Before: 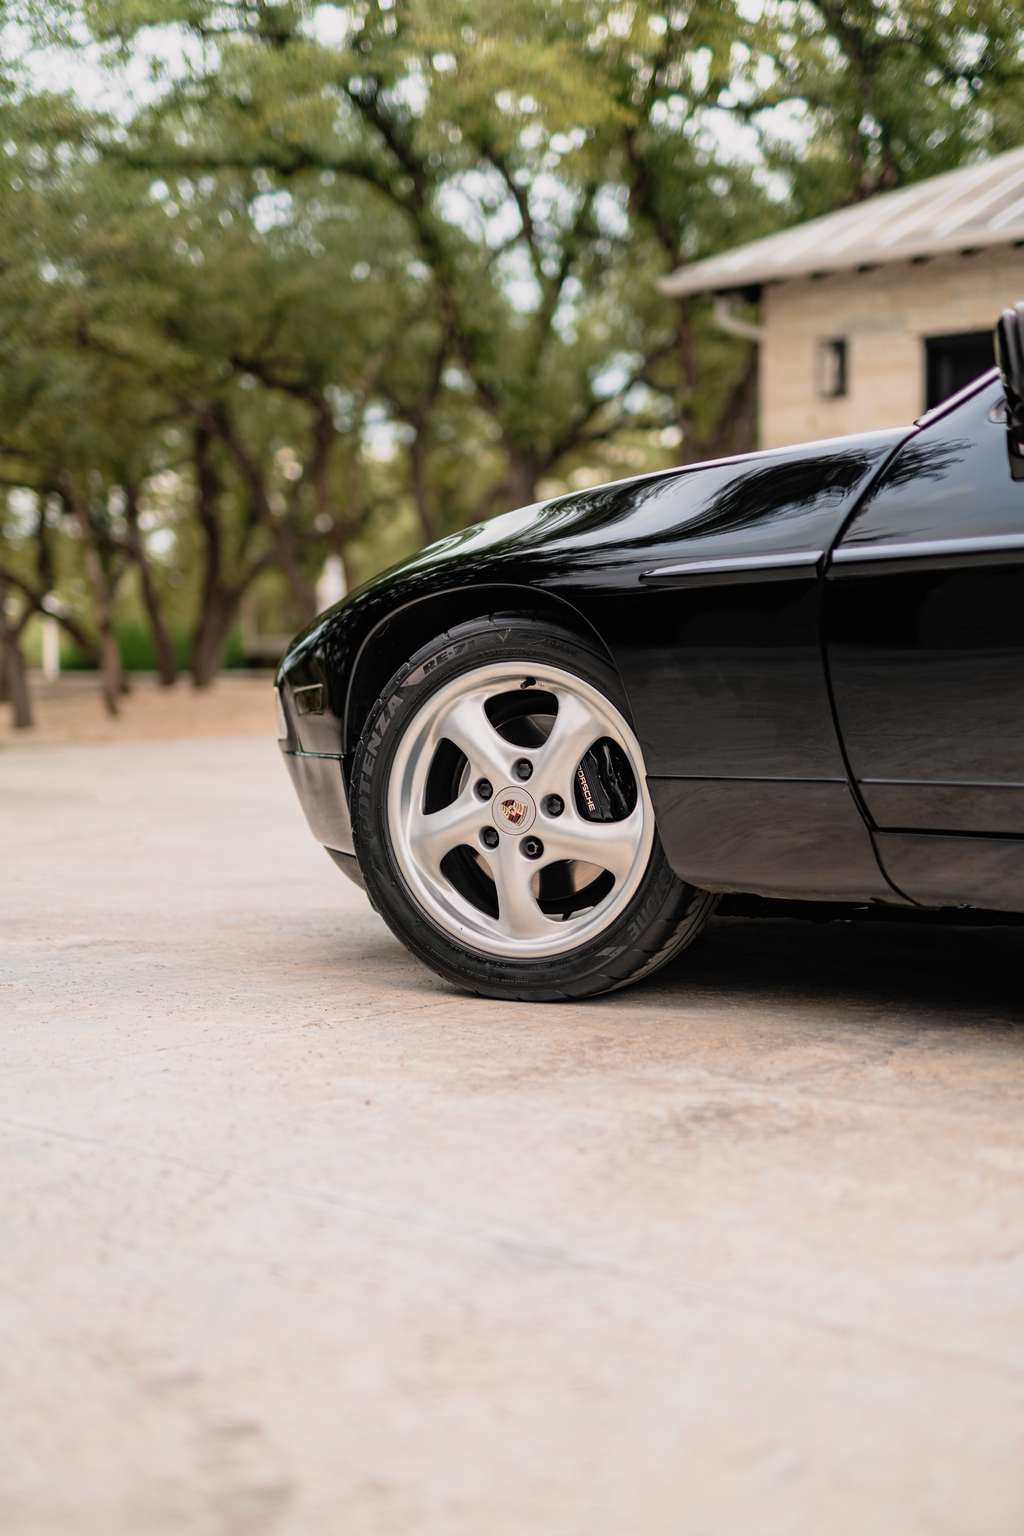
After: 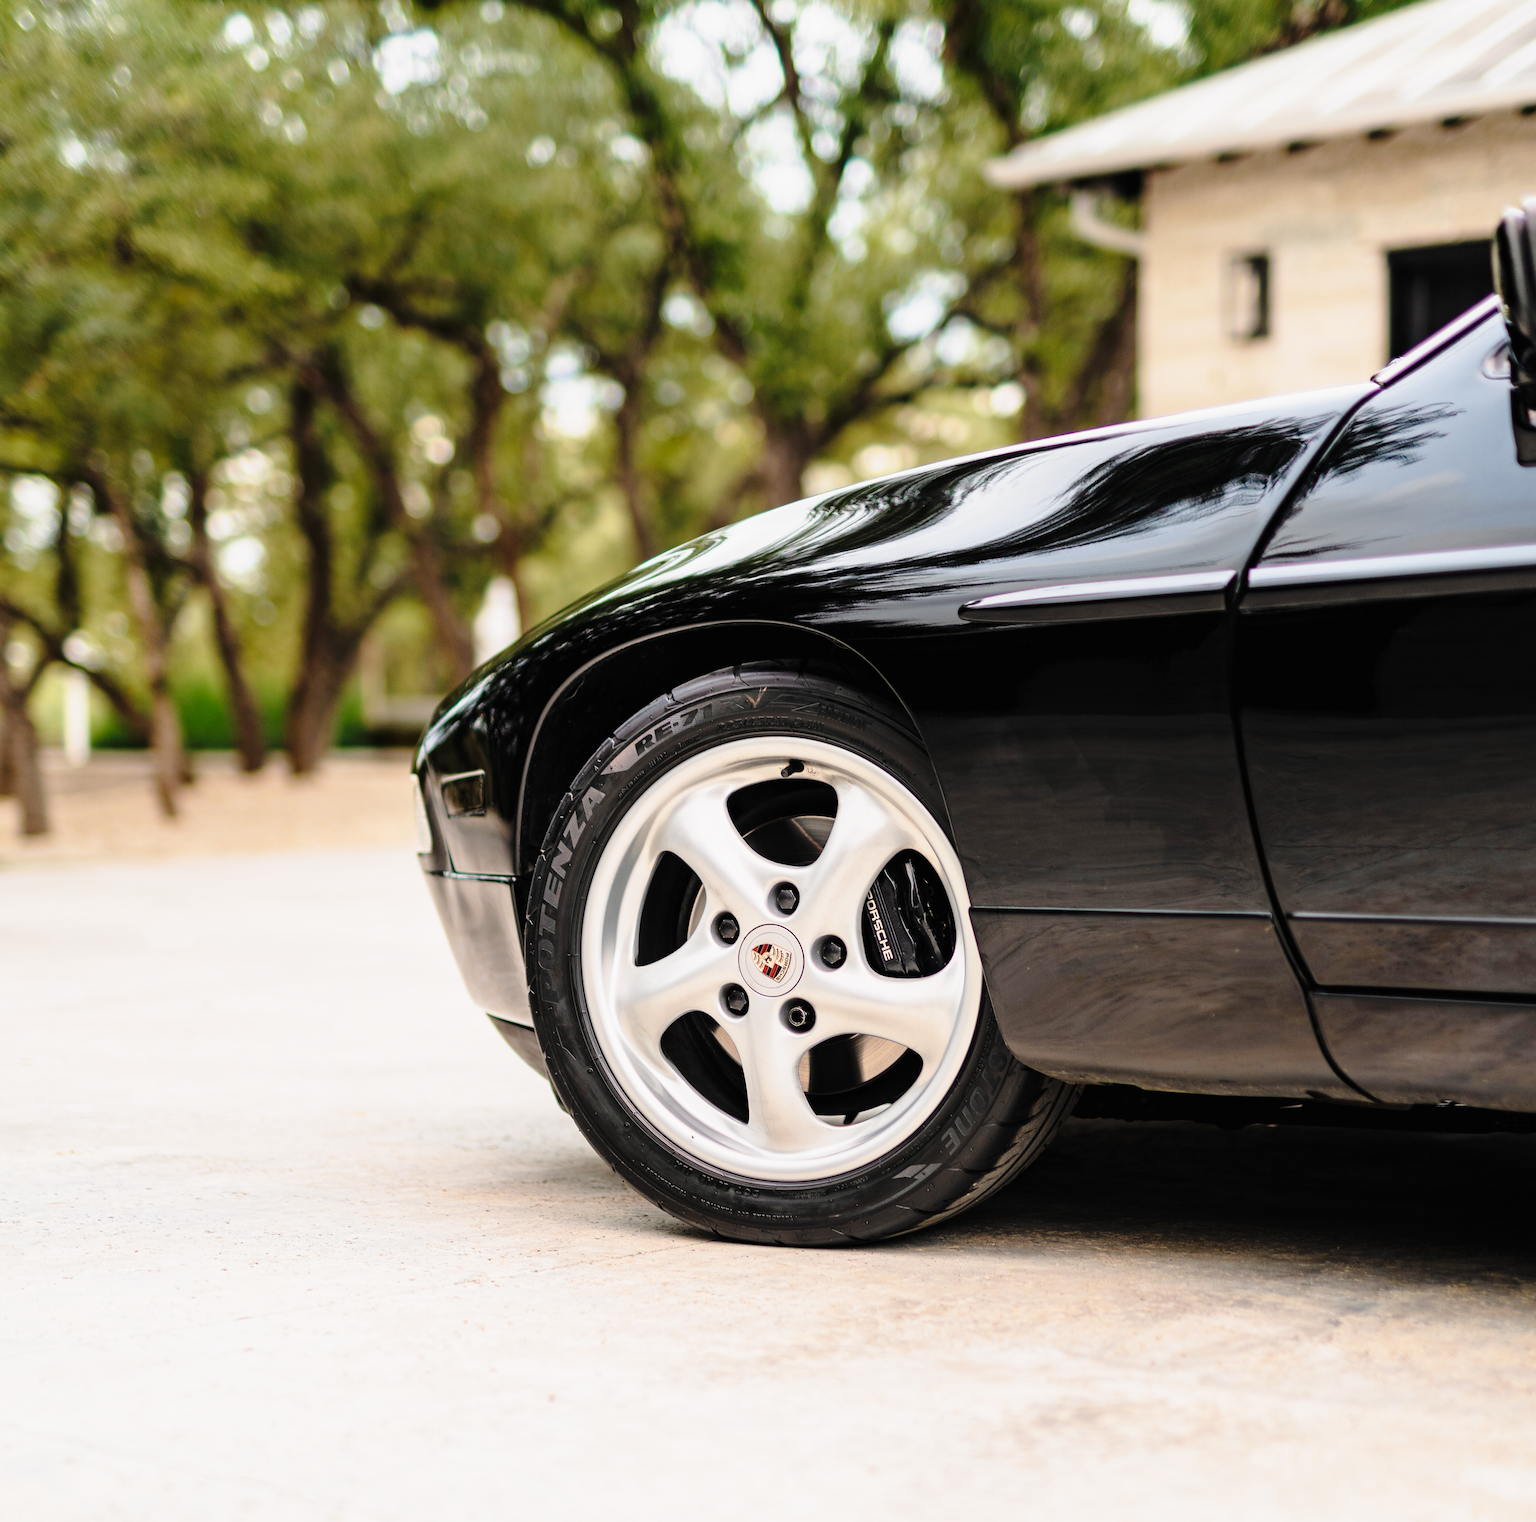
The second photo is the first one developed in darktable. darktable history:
crop: top 11.132%, bottom 22.742%
base curve: curves: ch0 [(0, 0) (0.028, 0.03) (0.121, 0.232) (0.46, 0.748) (0.859, 0.968) (1, 1)], preserve colors none
